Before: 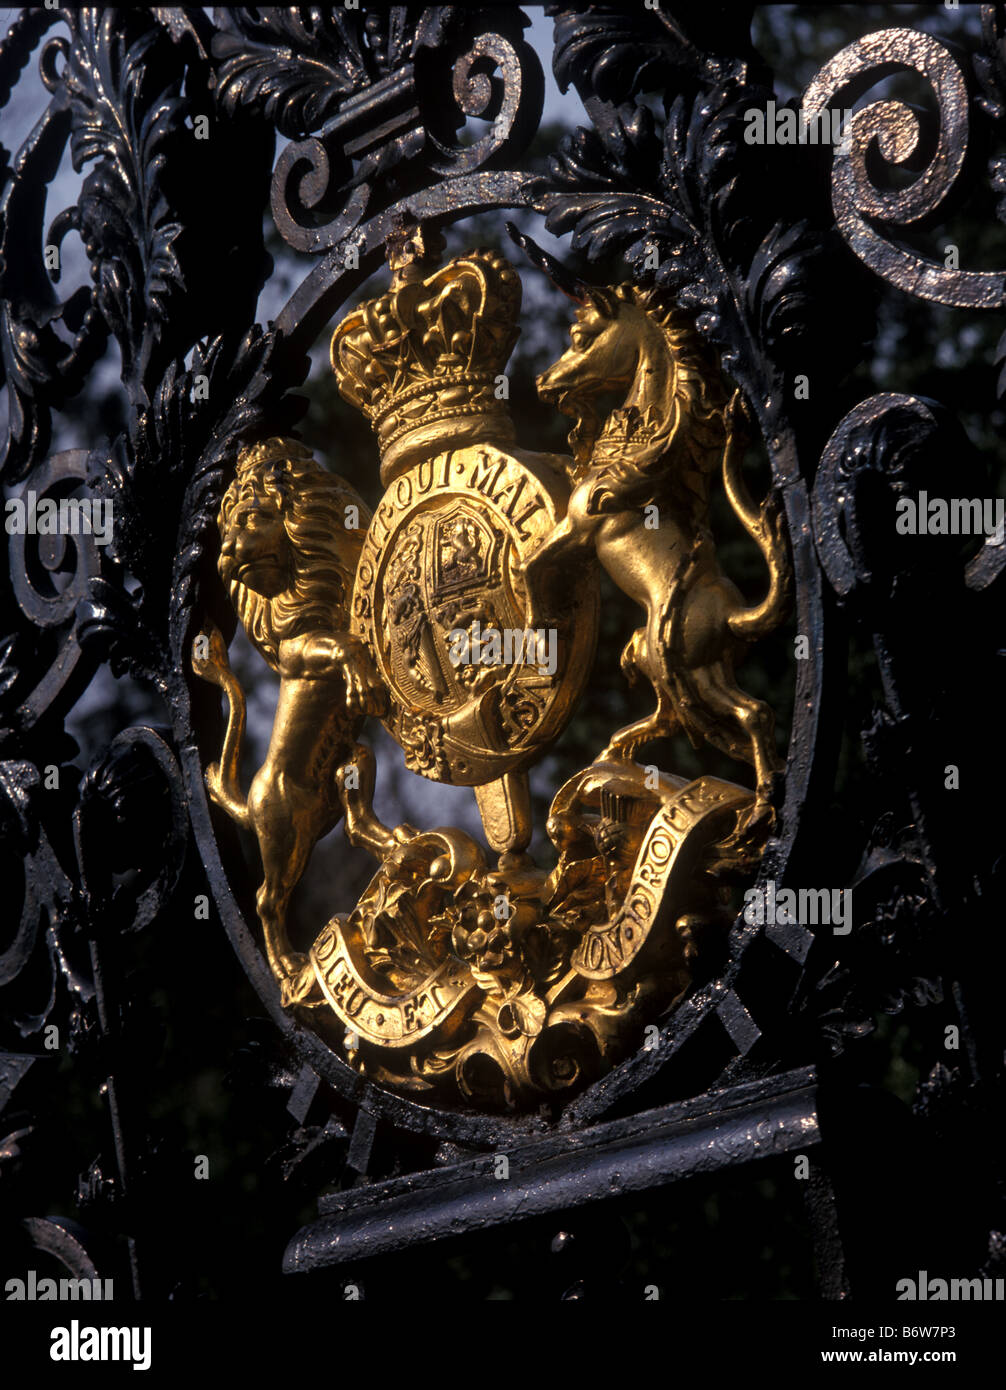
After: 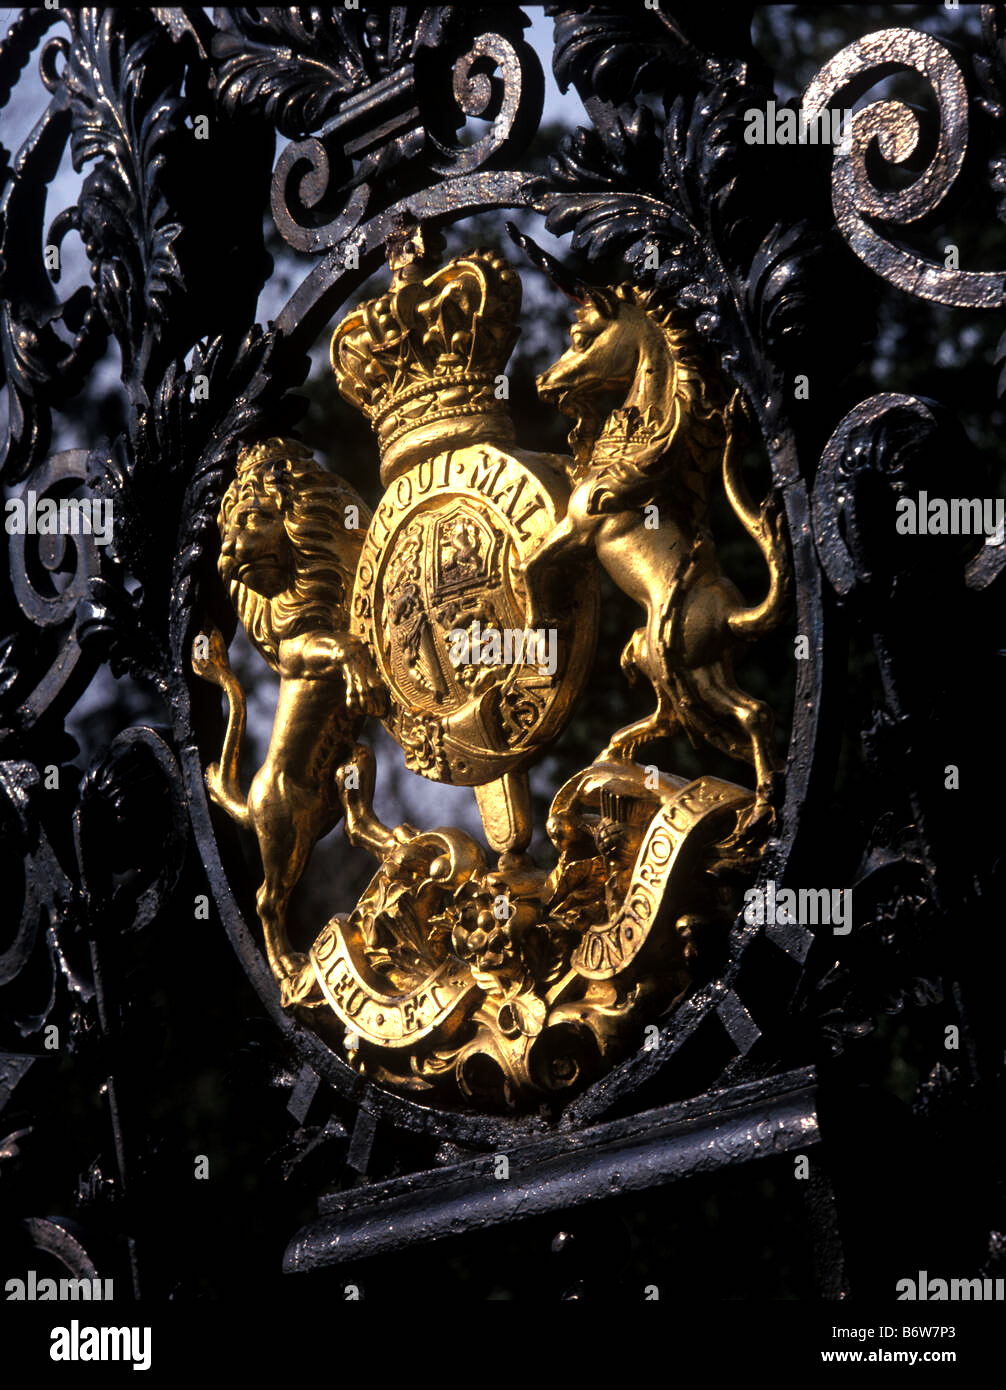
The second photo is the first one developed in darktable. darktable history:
tone equalizer: -8 EV -0.783 EV, -7 EV -0.704 EV, -6 EV -0.609 EV, -5 EV -0.379 EV, -3 EV 0.388 EV, -2 EV 0.6 EV, -1 EV 0.697 EV, +0 EV 0.766 EV
